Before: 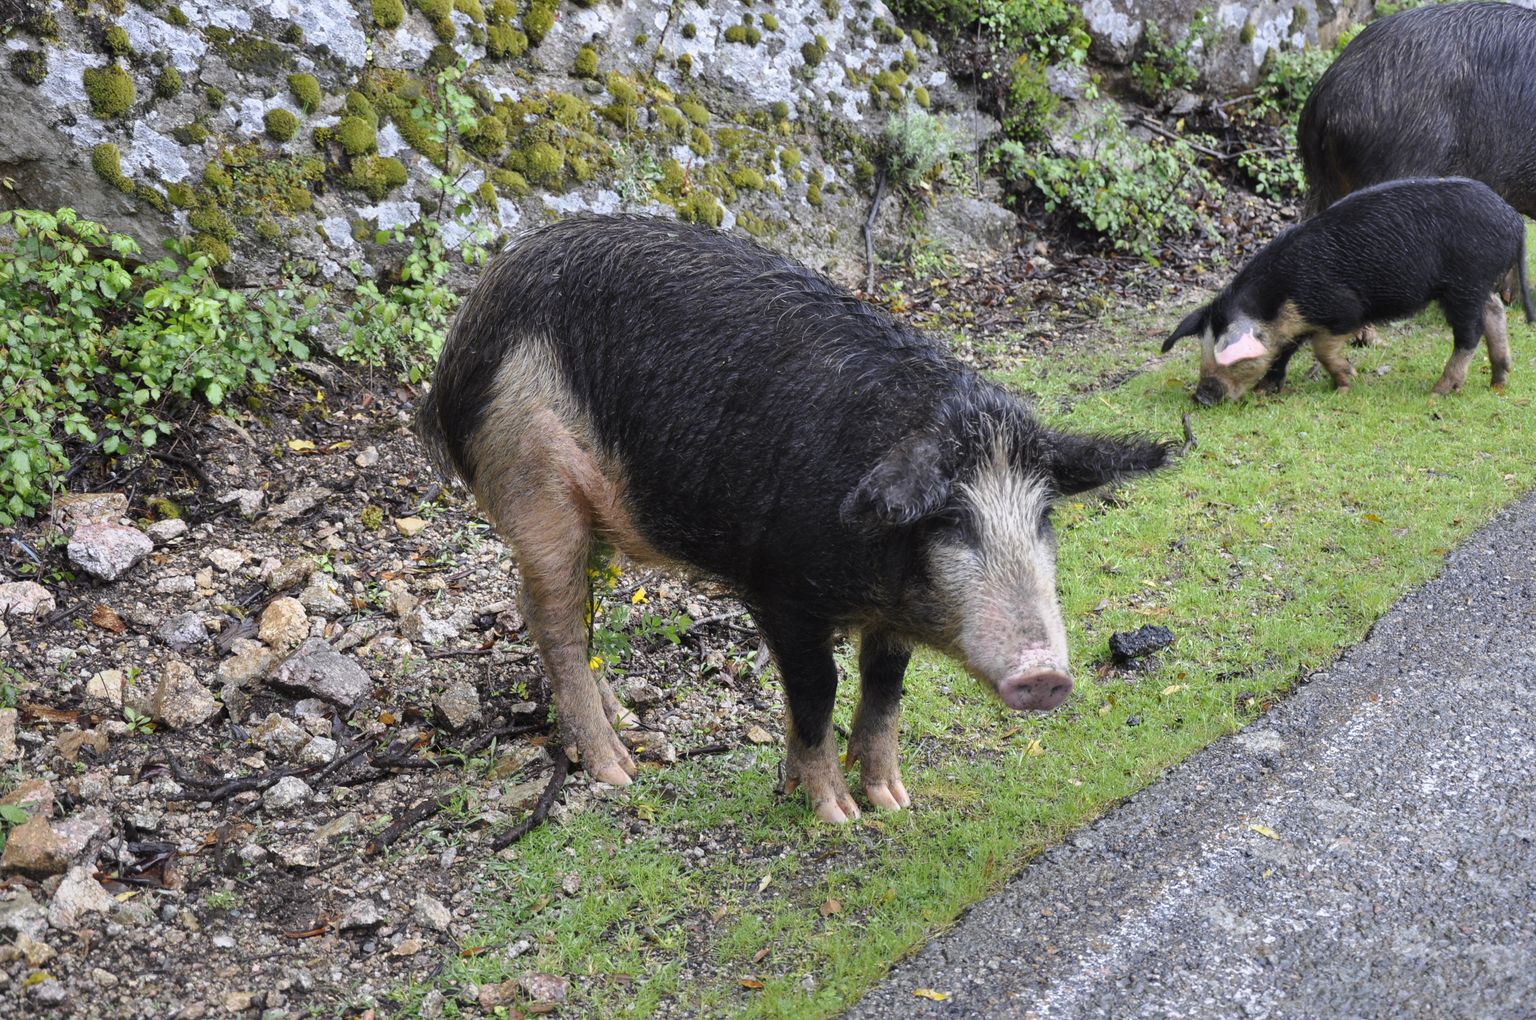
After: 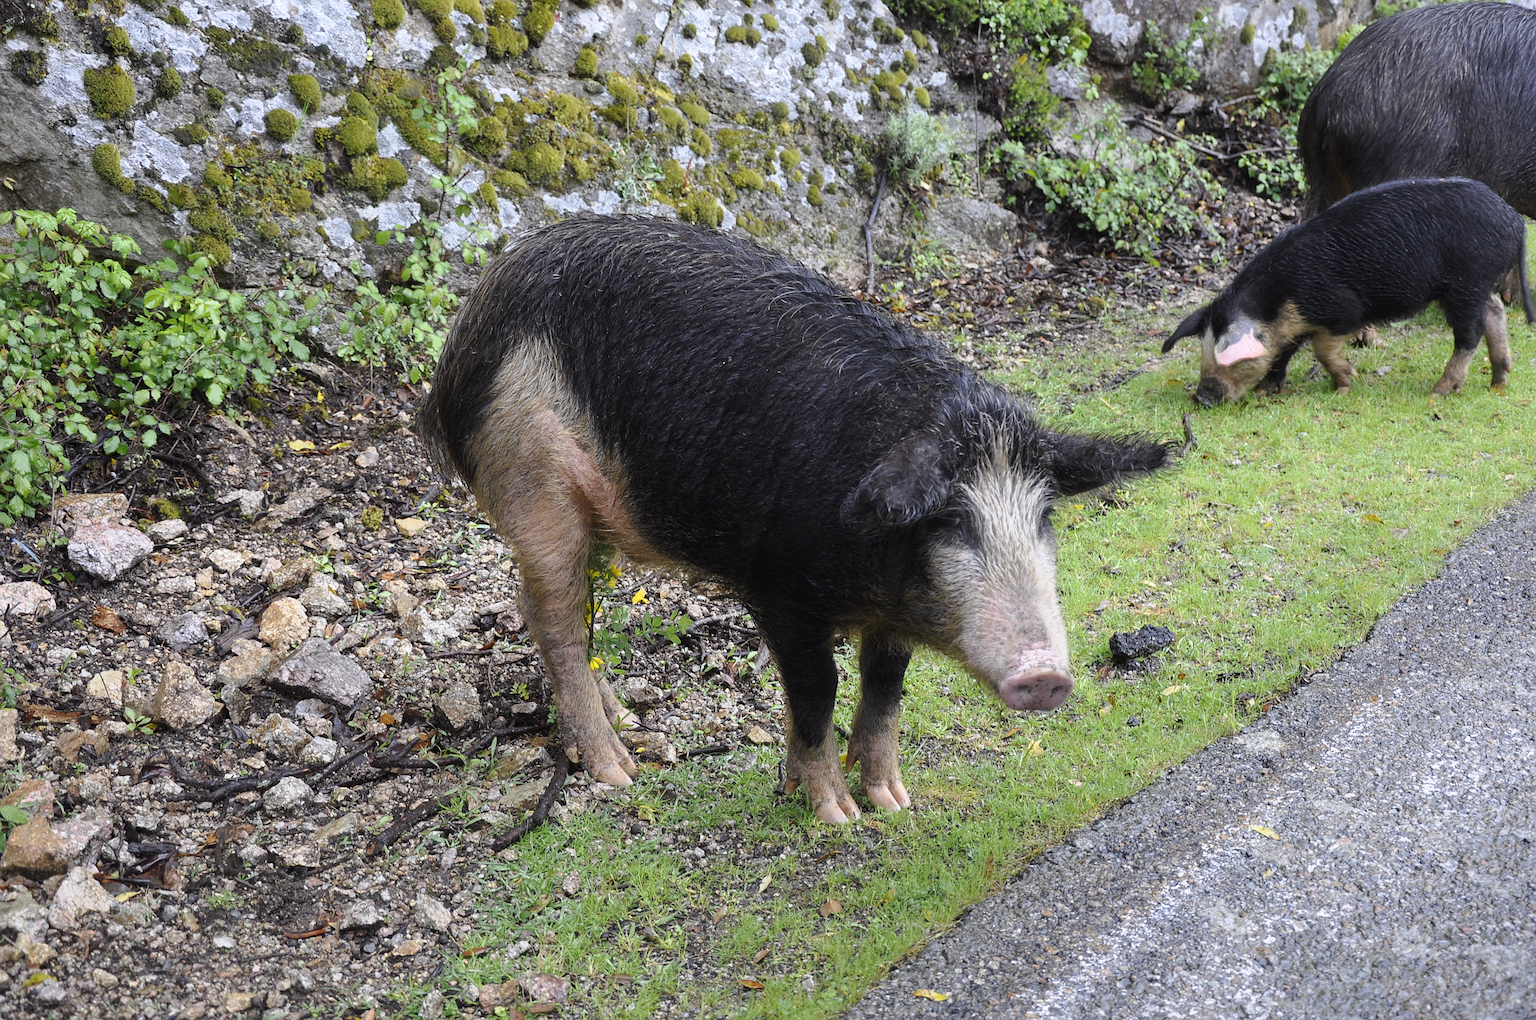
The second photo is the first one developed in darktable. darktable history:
sharpen: on, module defaults
shadows and highlights: shadows -38.55, highlights 63.57, soften with gaussian
